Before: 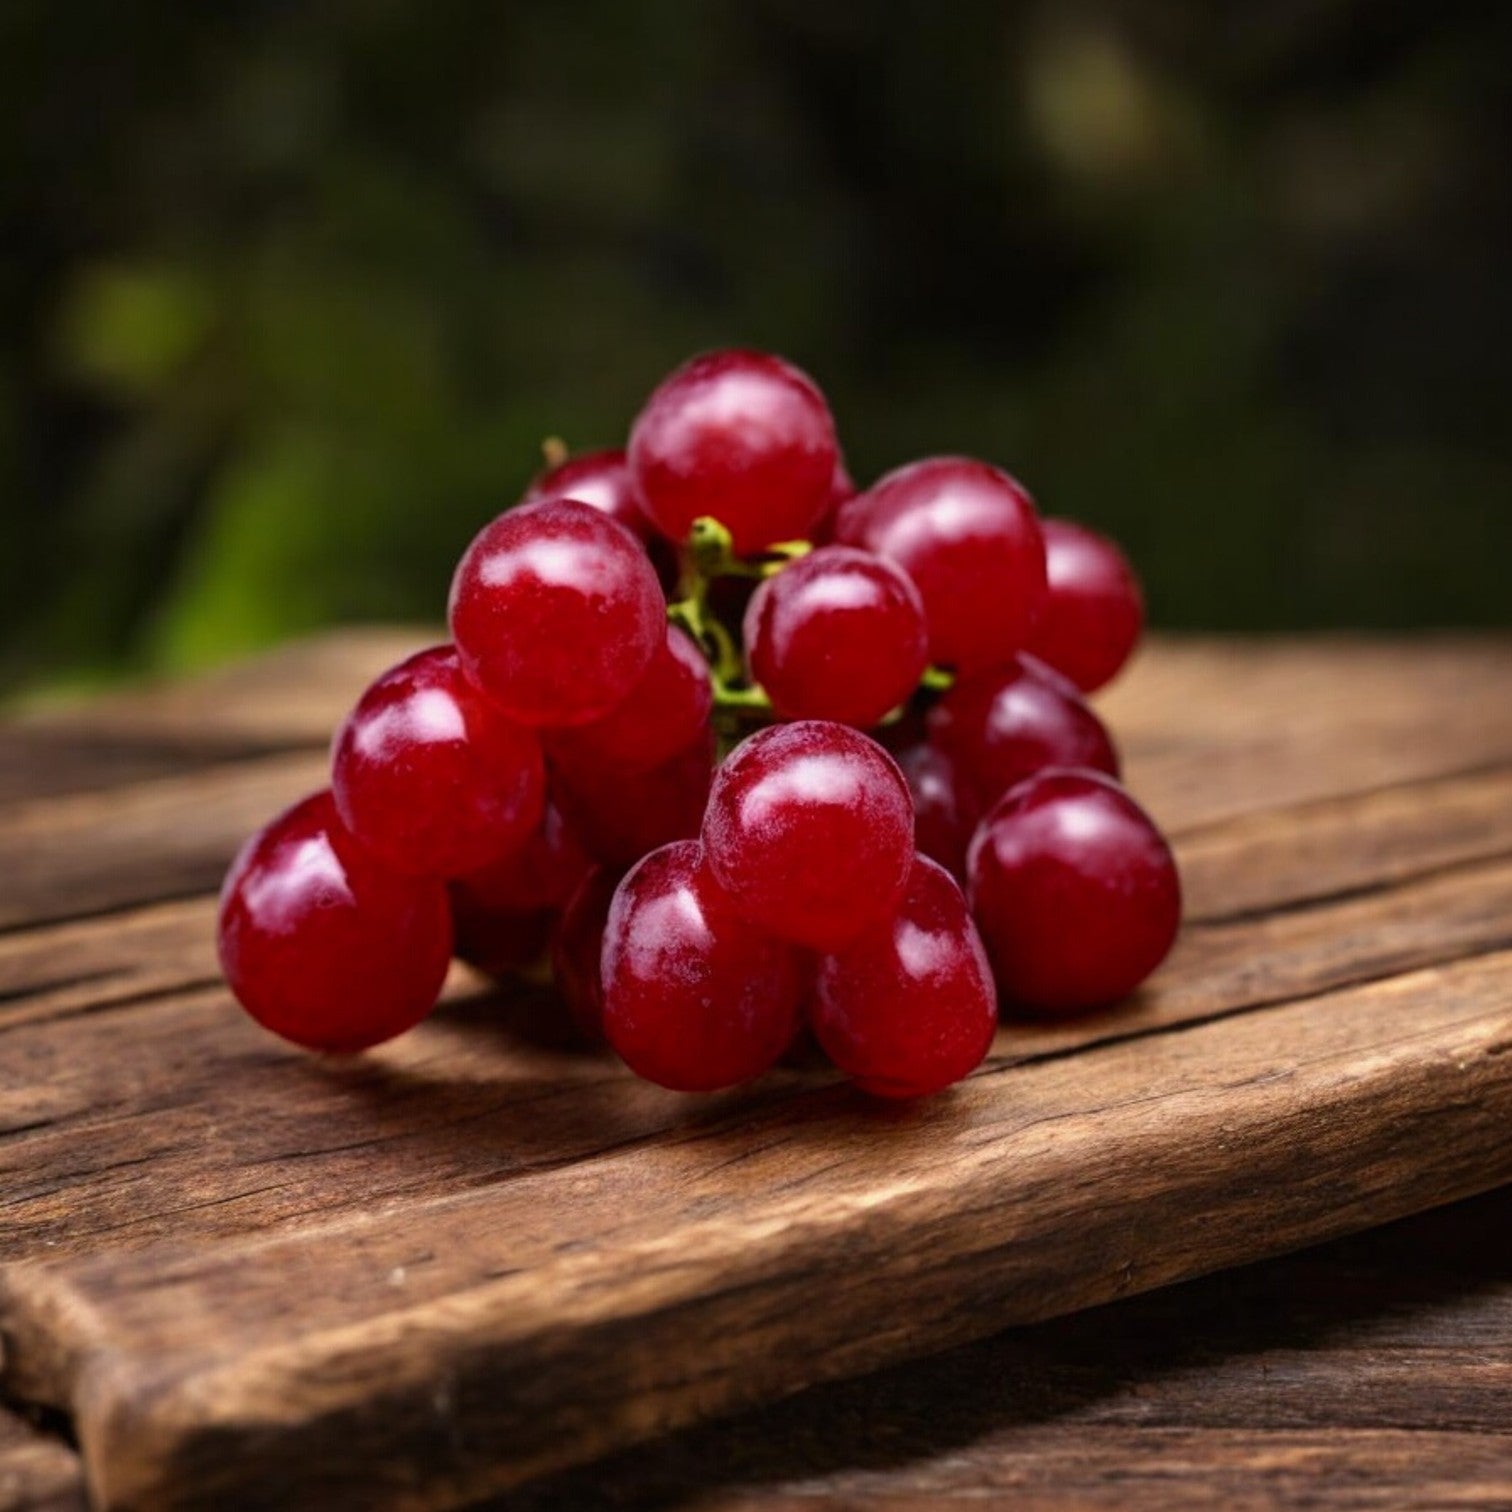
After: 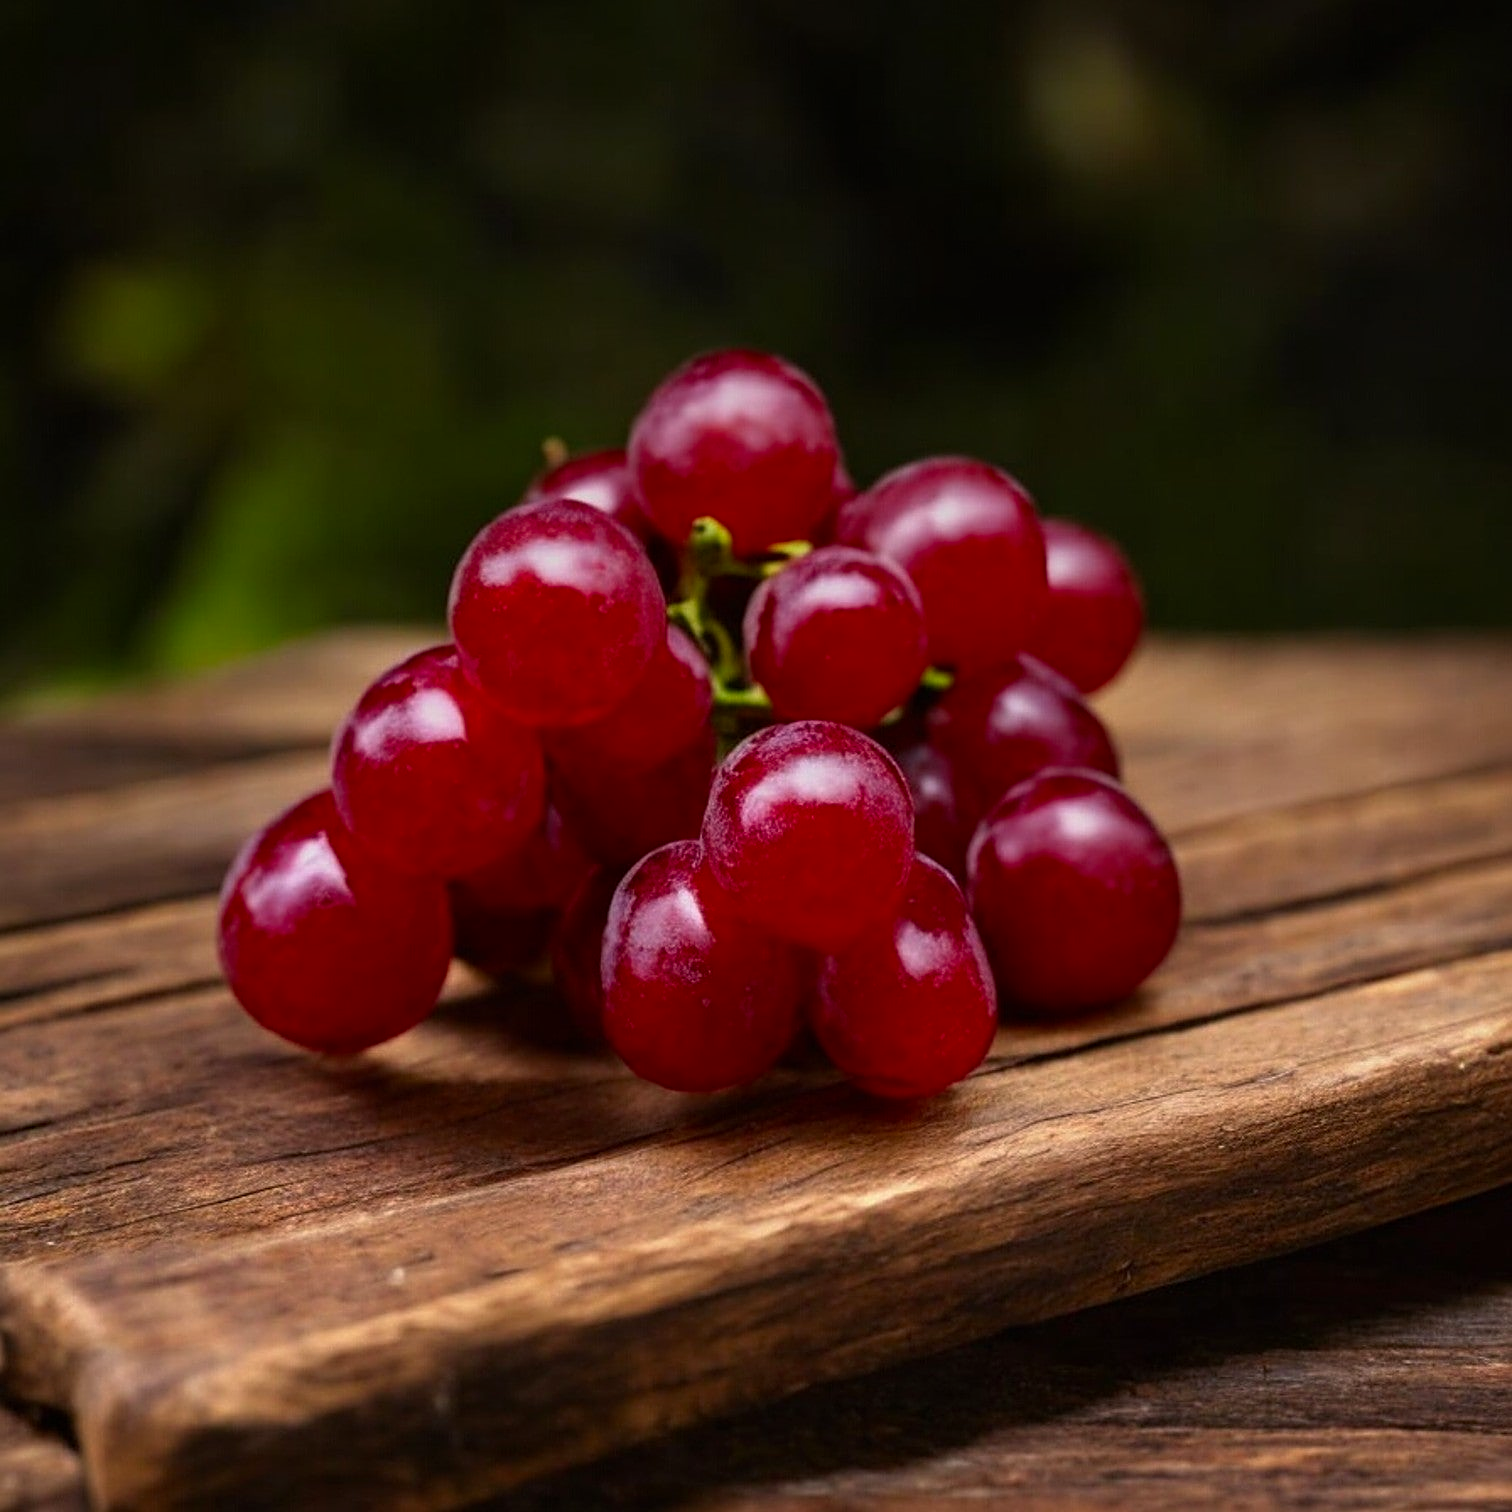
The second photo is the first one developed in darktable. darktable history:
base curve: curves: ch0 [(0, 0) (0.303, 0.277) (1, 1)]
contrast brightness saturation: contrast 0.04, saturation 0.16
graduated density: on, module defaults
sharpen: on, module defaults
